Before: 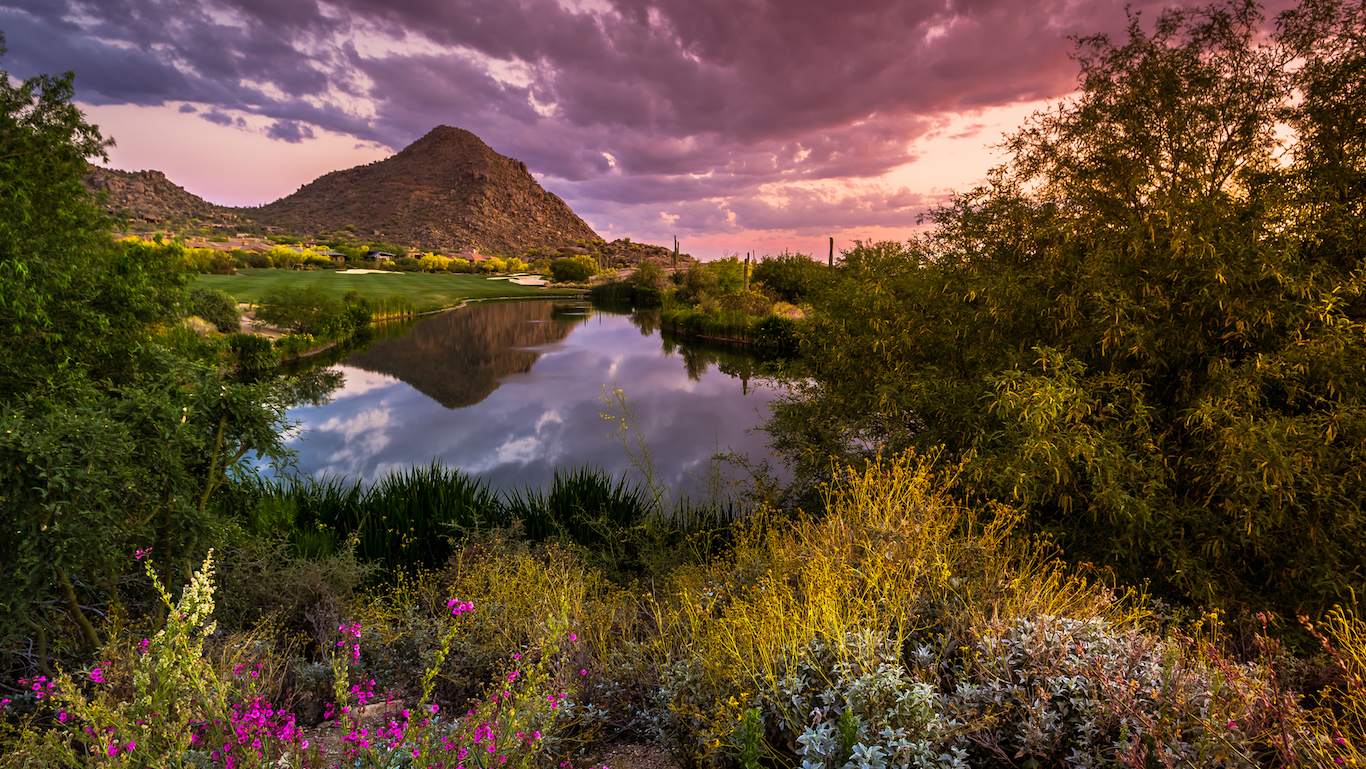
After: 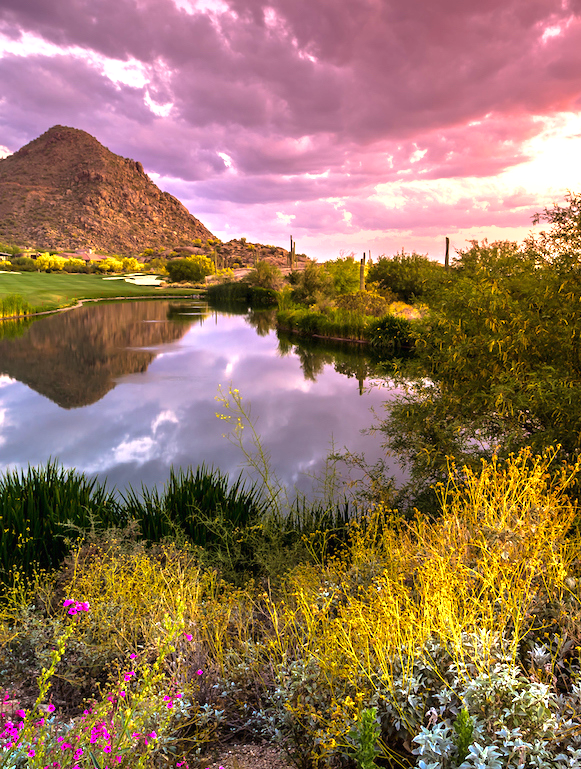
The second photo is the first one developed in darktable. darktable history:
exposure: black level correction 0, exposure 1.284 EV, compensate exposure bias true, compensate highlight preservation false
crop: left 28.184%, right 29.259%
shadows and highlights: shadows -20.16, white point adjustment -2.06, highlights -34.9, shadows color adjustment 97.99%, highlights color adjustment 58.42%
